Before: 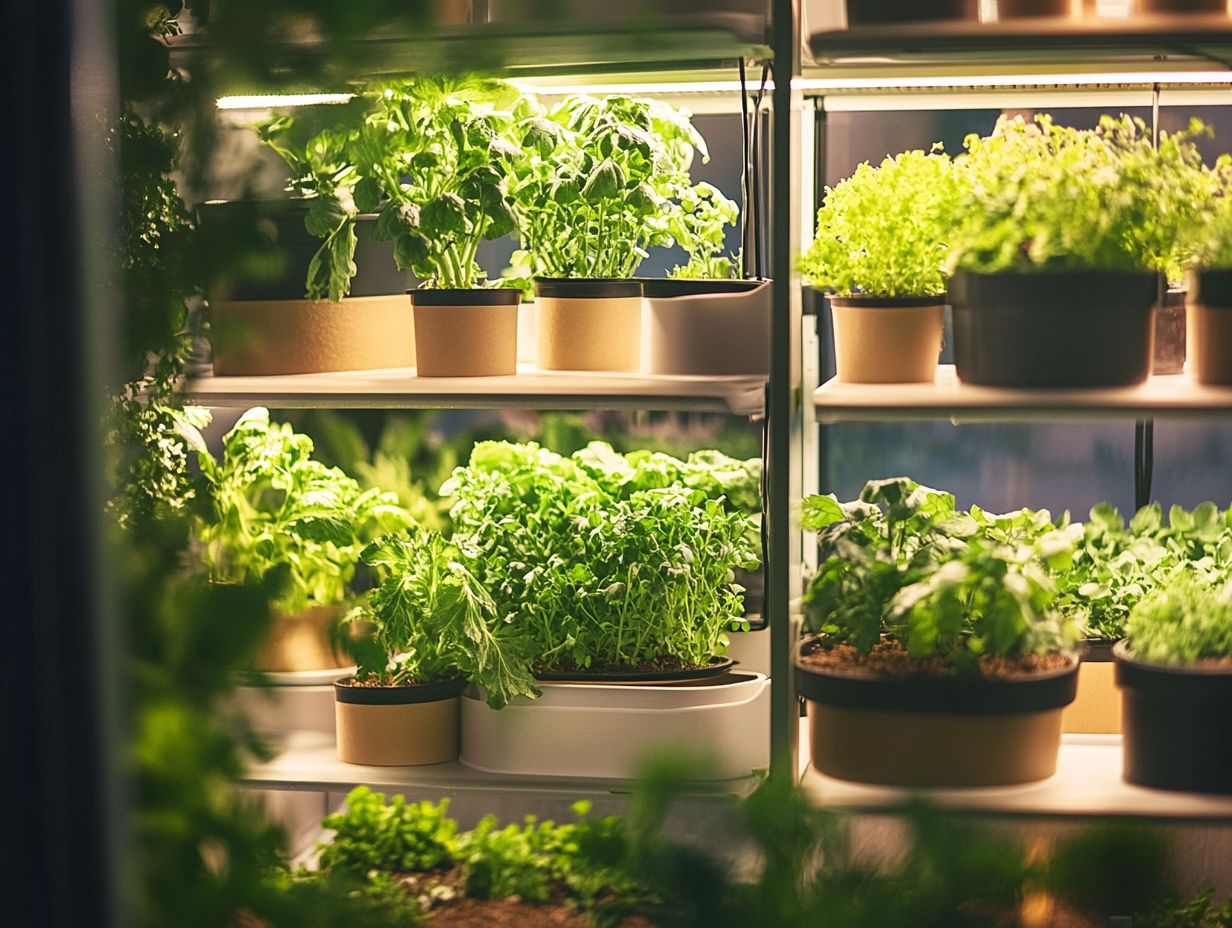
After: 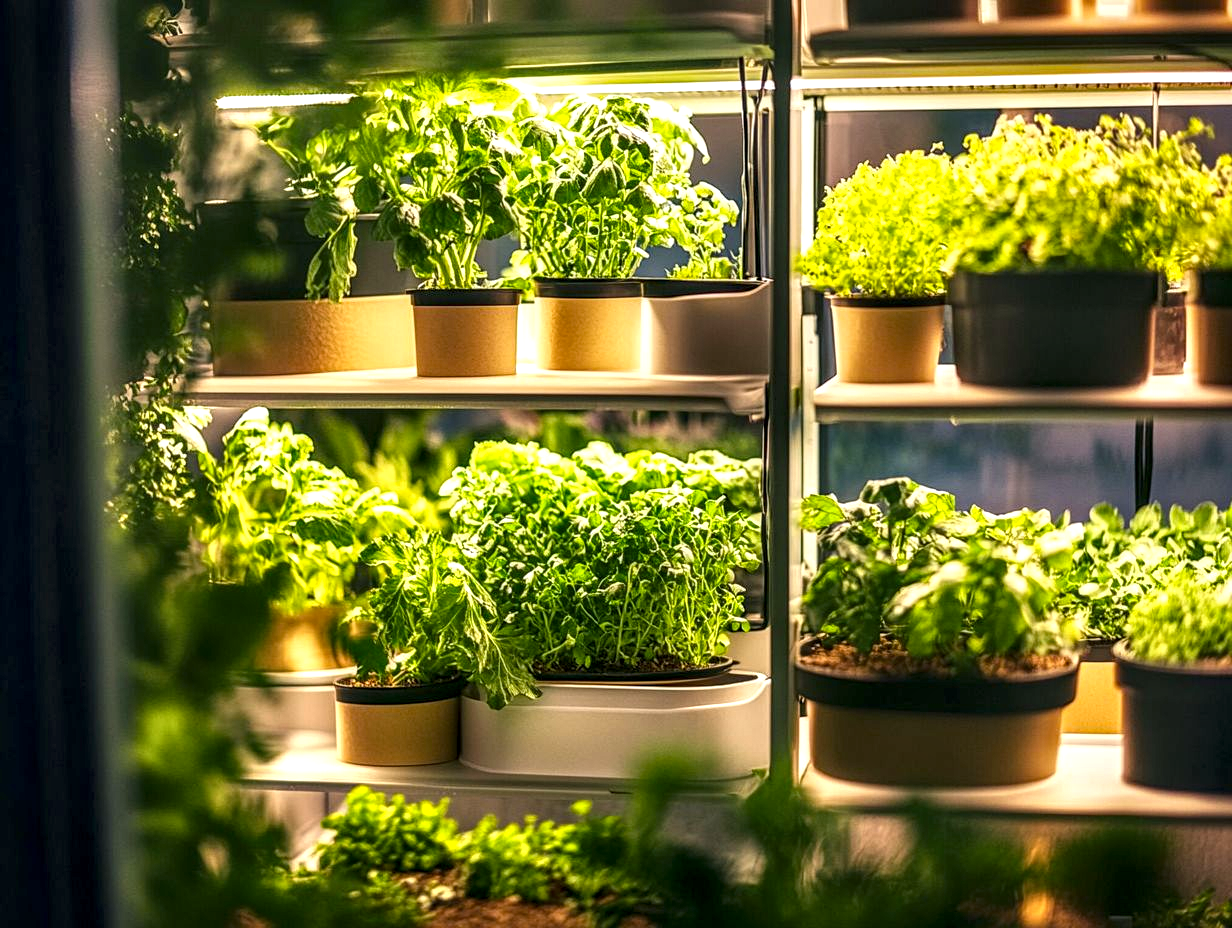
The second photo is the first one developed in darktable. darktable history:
color balance rgb: perceptual saturation grading › global saturation 20%, global vibrance 20%
local contrast: highlights 19%, detail 186%
